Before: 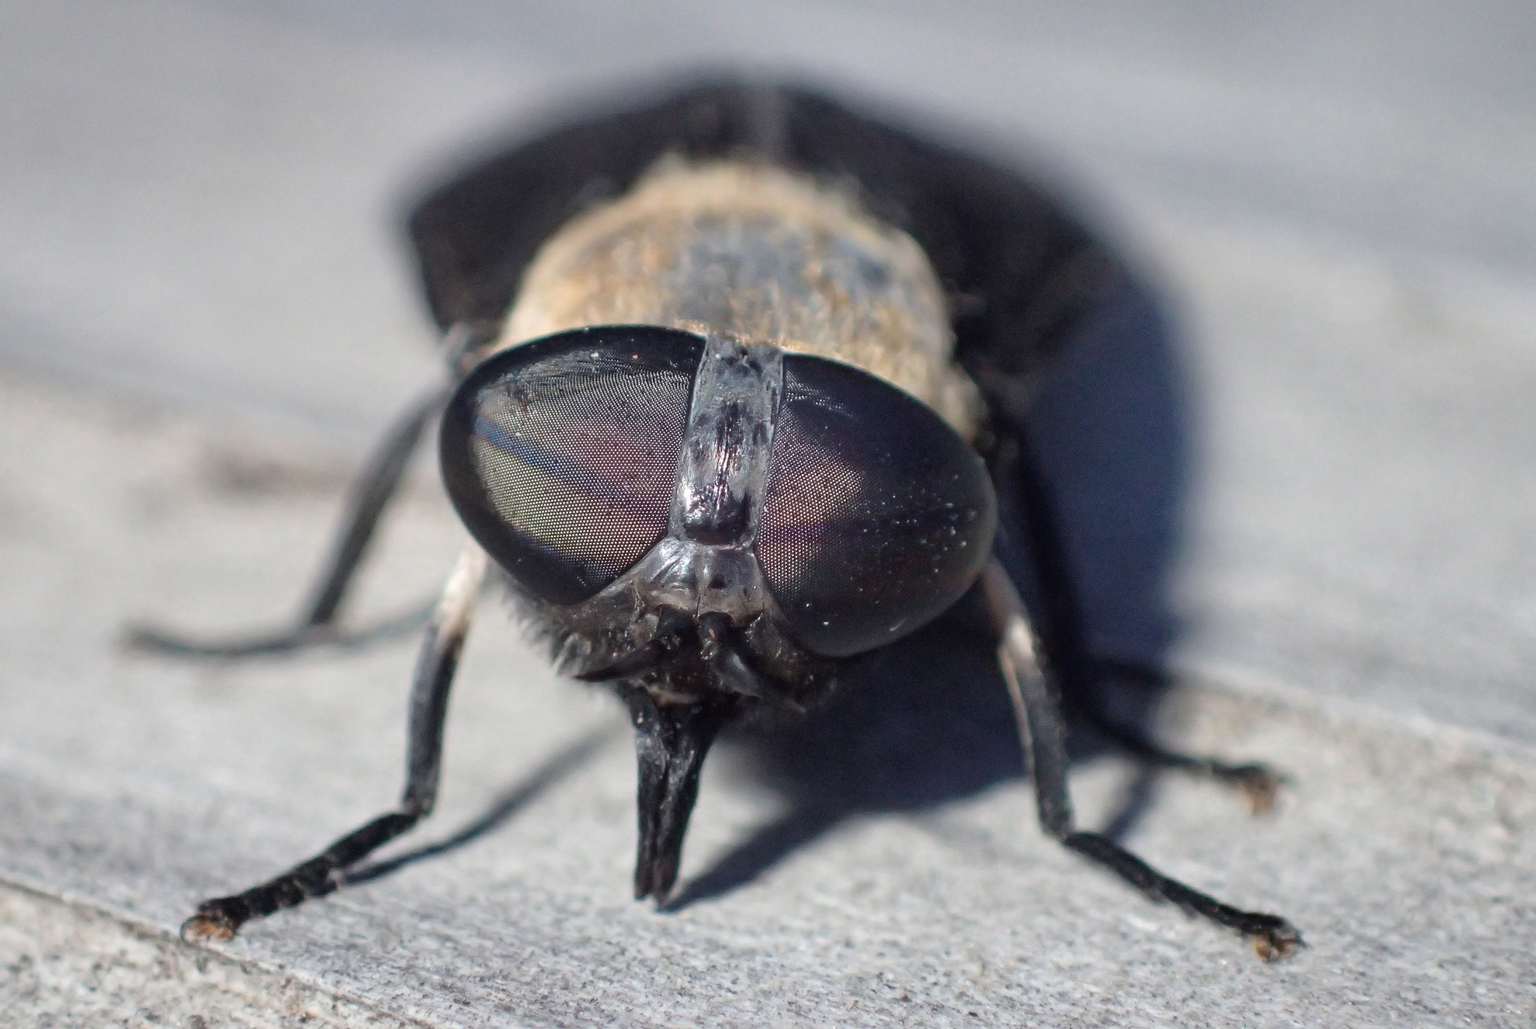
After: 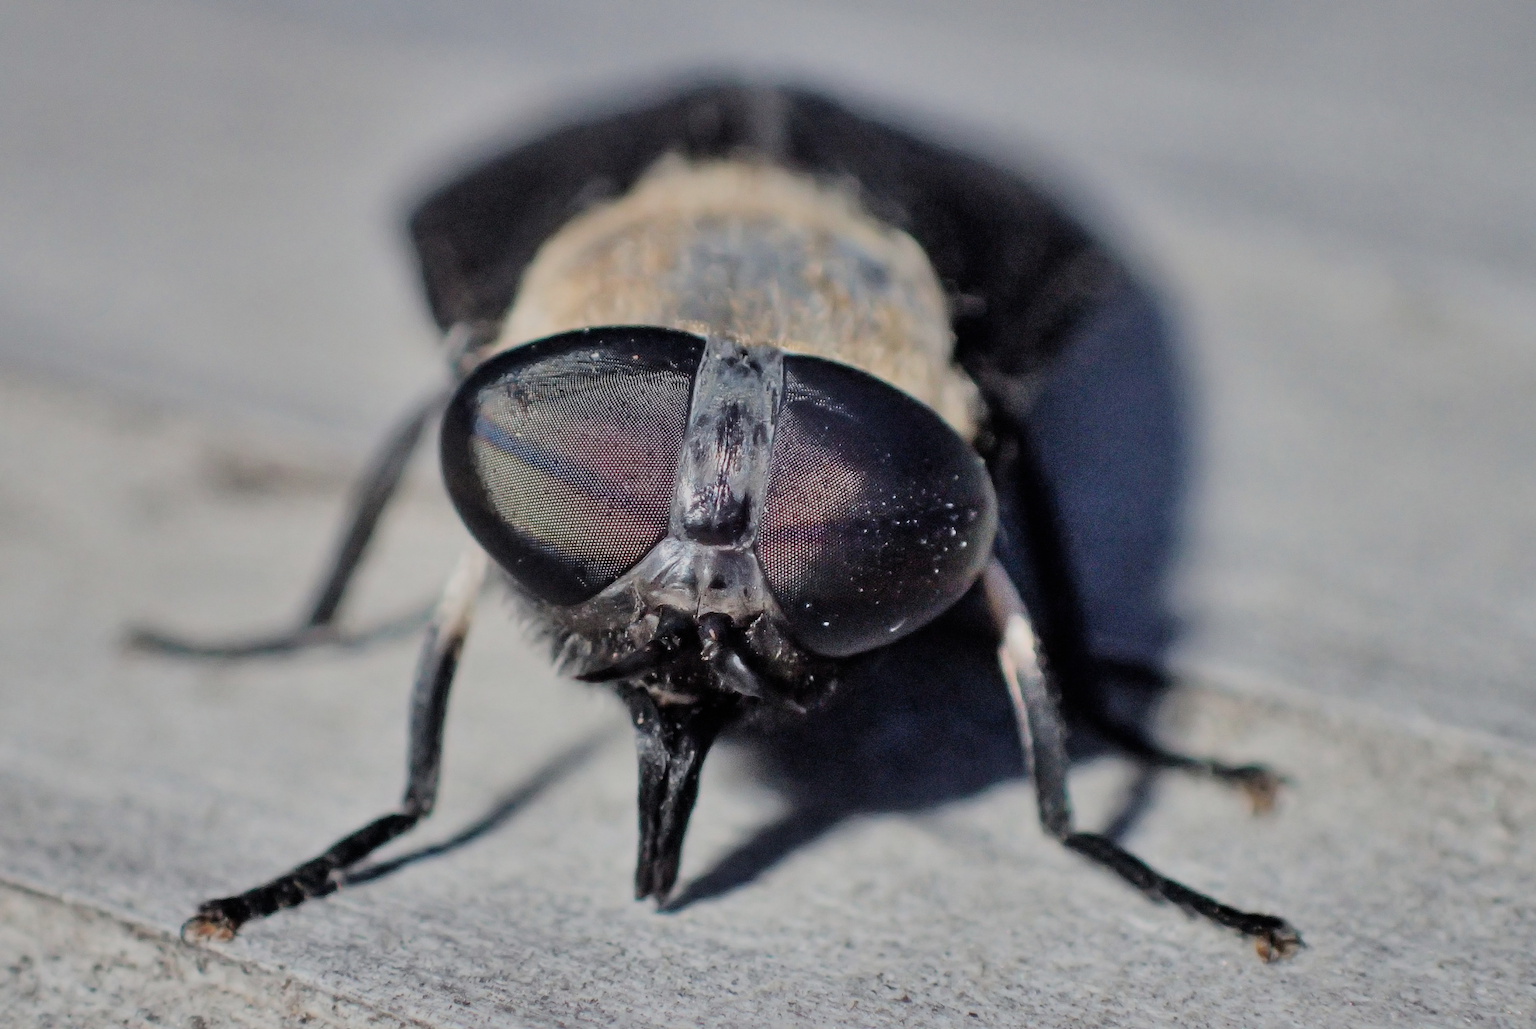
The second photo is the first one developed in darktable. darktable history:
filmic rgb: black relative exposure -6.98 EV, white relative exposure 5.63 EV, hardness 2.86
shadows and highlights: soften with gaussian
